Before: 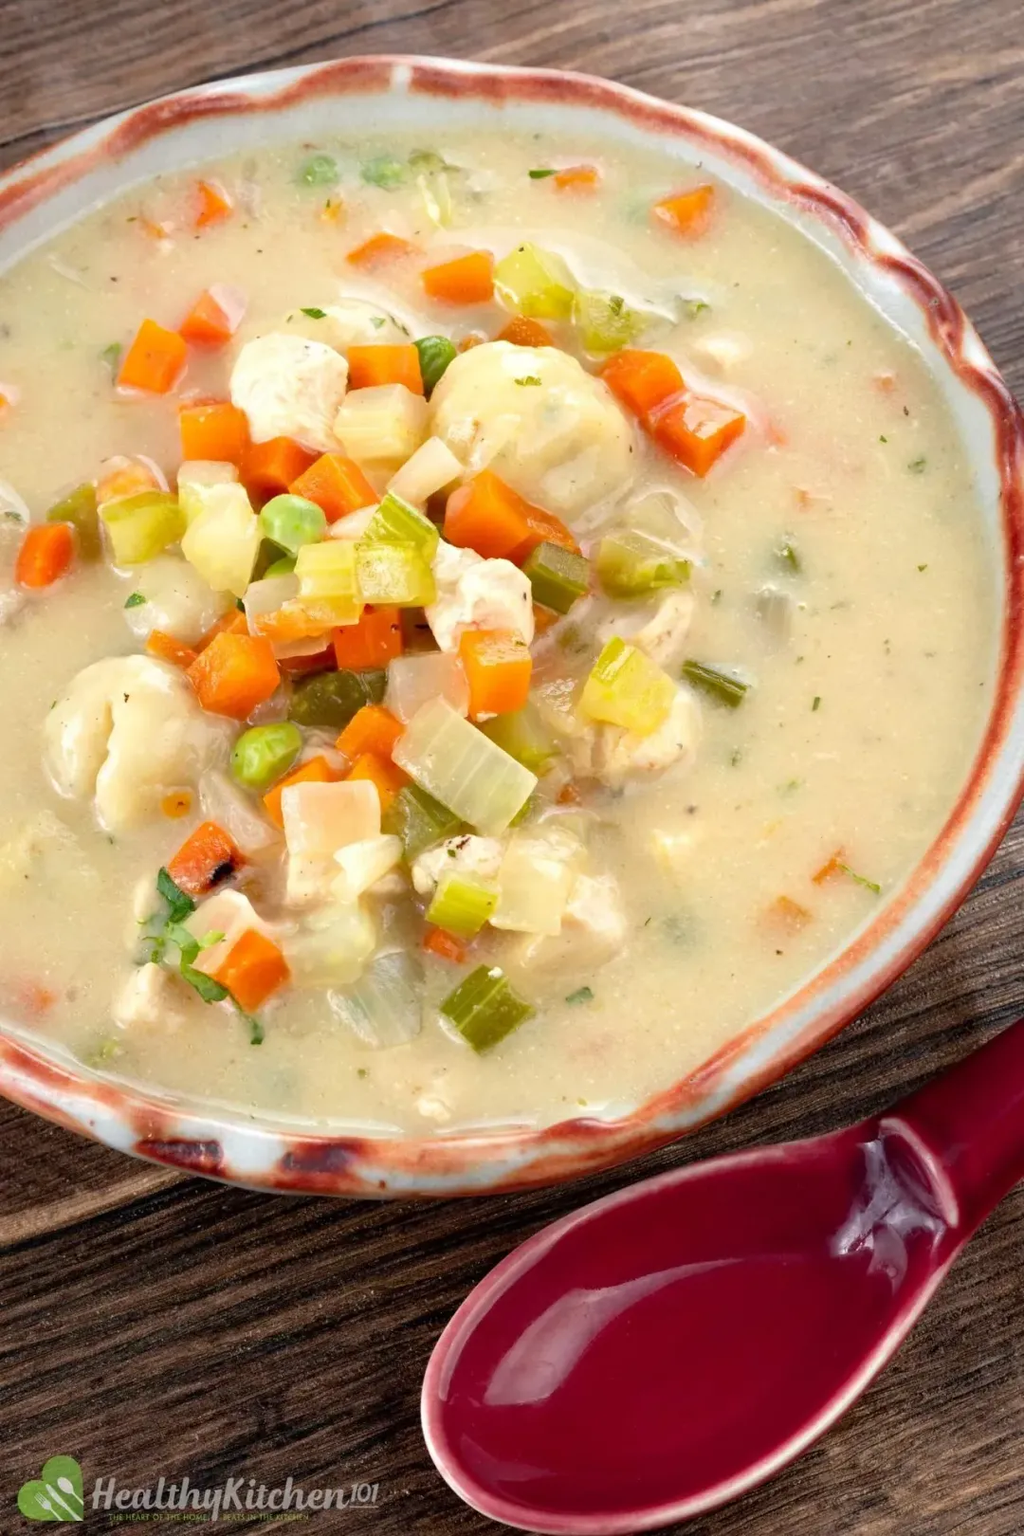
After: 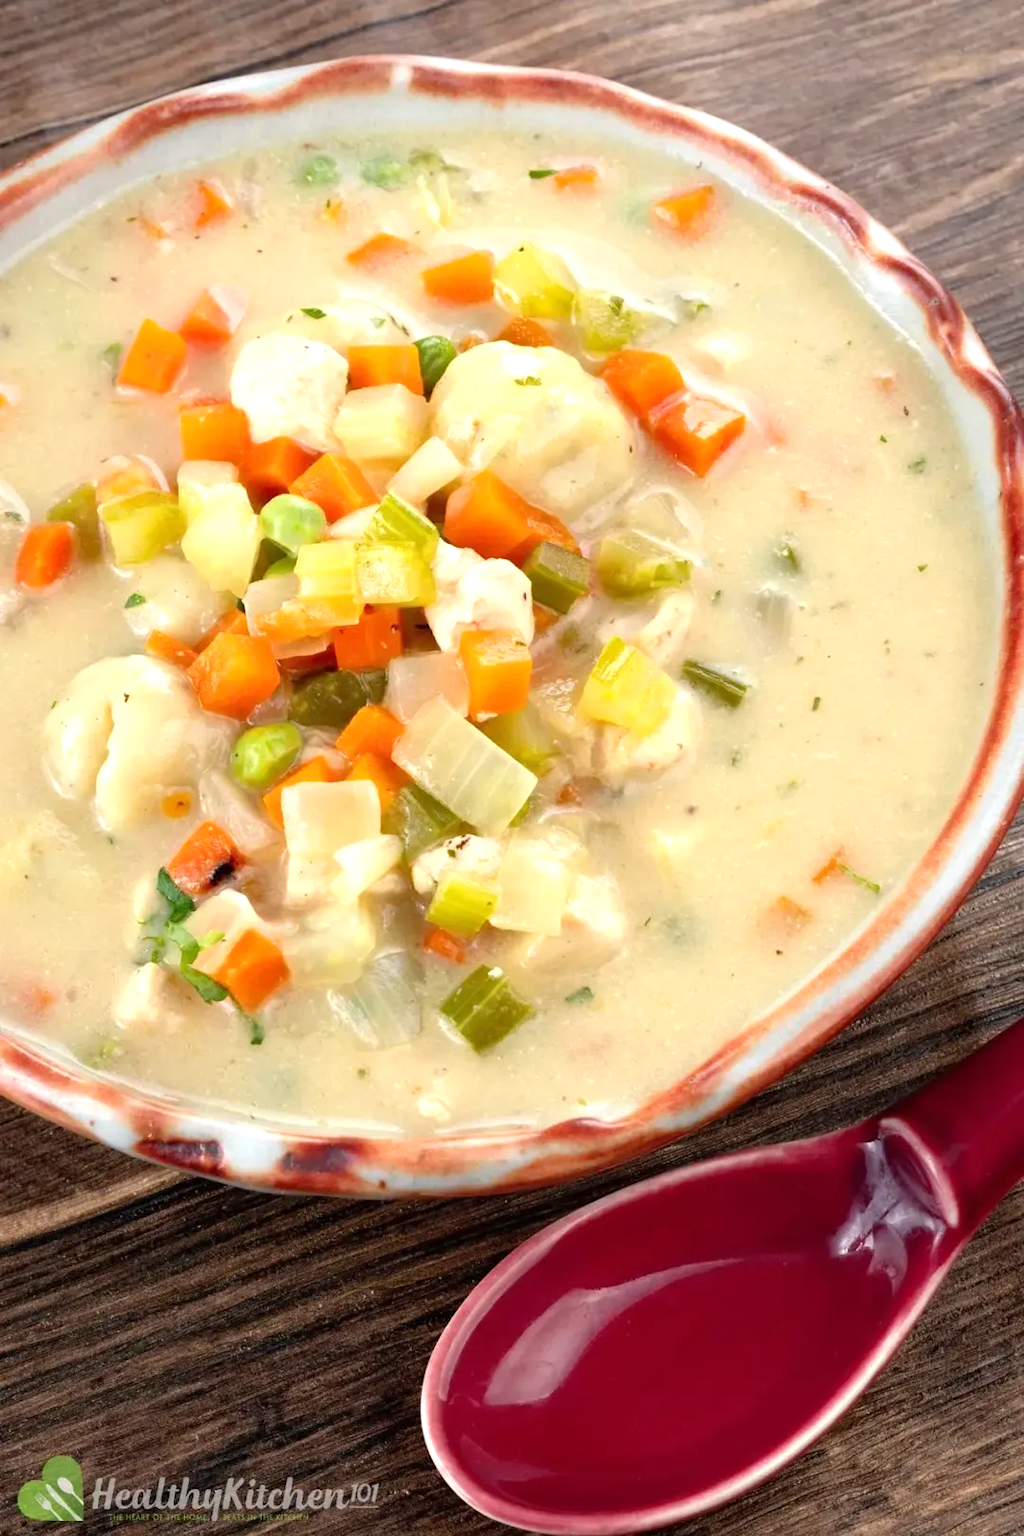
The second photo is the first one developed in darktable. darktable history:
exposure: exposure 0.29 EV, compensate exposure bias true, compensate highlight preservation false
